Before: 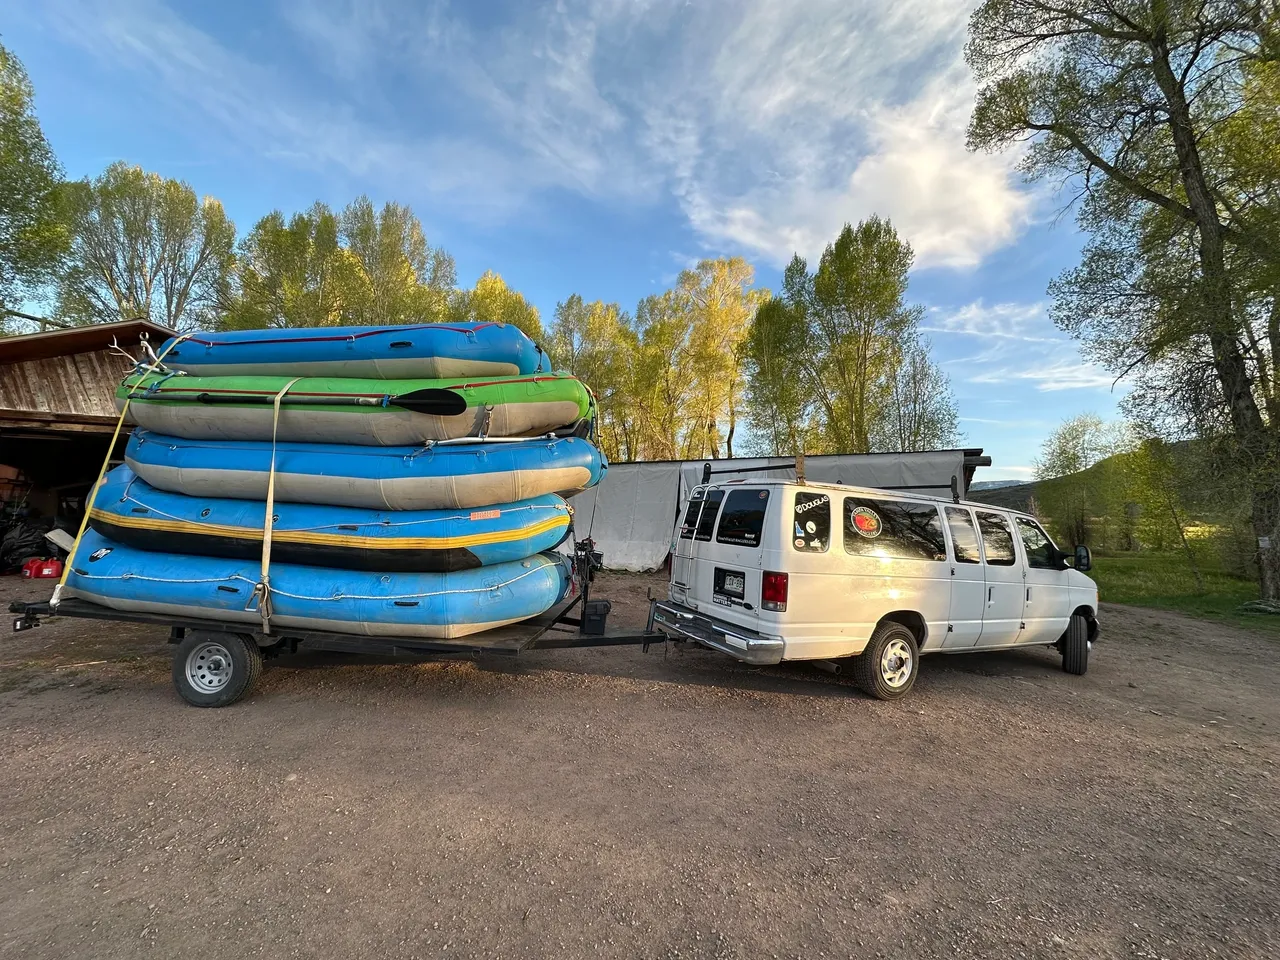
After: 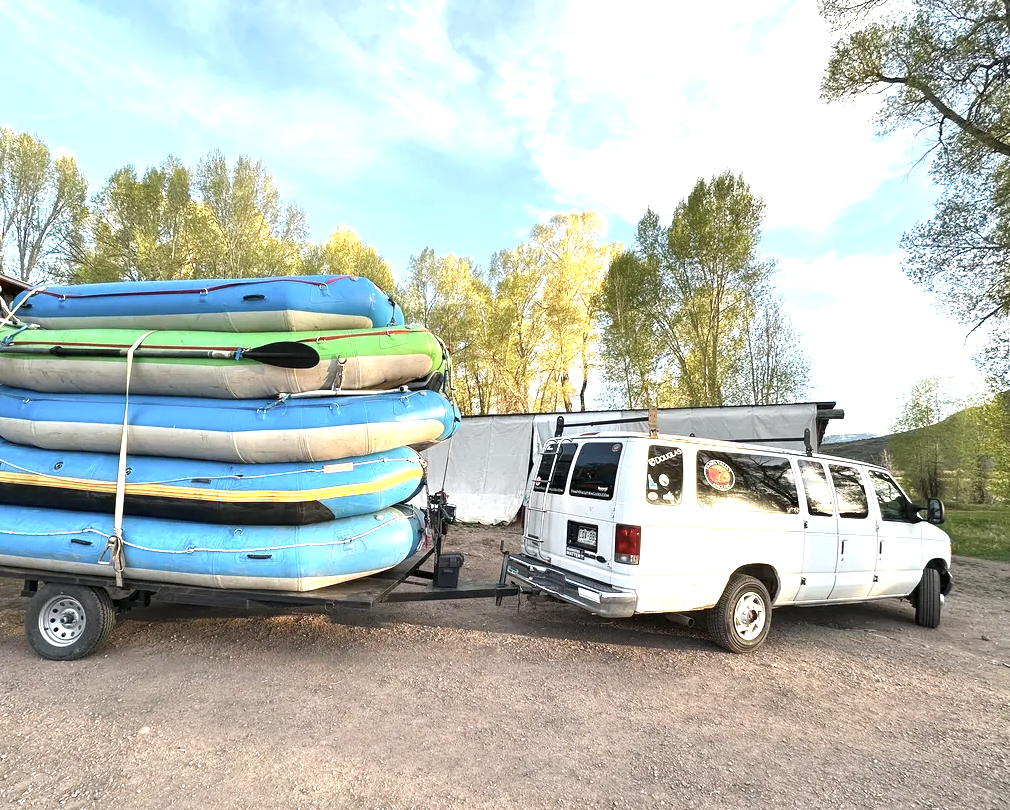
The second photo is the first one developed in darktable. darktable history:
crop: left 11.507%, top 4.967%, right 9.573%, bottom 10.604%
exposure: black level correction 0, exposure 1.367 EV, compensate highlight preservation false
contrast brightness saturation: contrast 0.065, brightness -0.012, saturation -0.232
